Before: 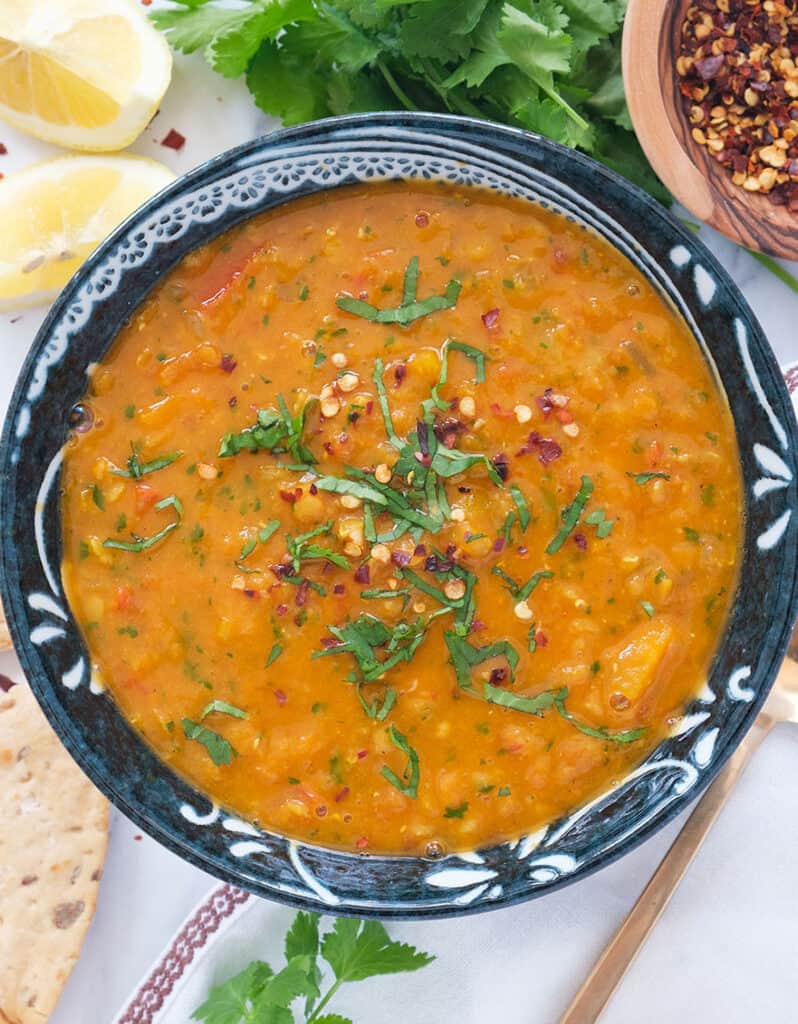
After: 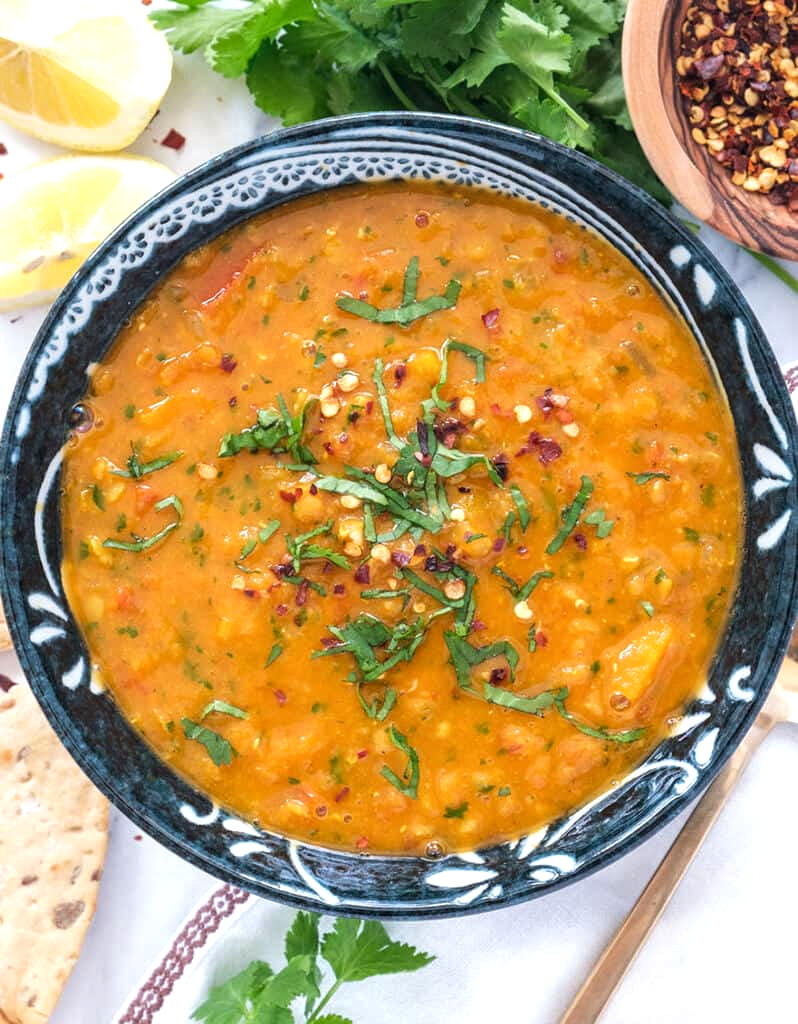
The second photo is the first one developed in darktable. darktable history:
local contrast: on, module defaults
tone equalizer: -8 EV -0.425 EV, -7 EV -0.372 EV, -6 EV -0.298 EV, -5 EV -0.251 EV, -3 EV 0.249 EV, -2 EV 0.31 EV, -1 EV 0.396 EV, +0 EV 0.395 EV, edges refinement/feathering 500, mask exposure compensation -1.57 EV, preserve details guided filter
